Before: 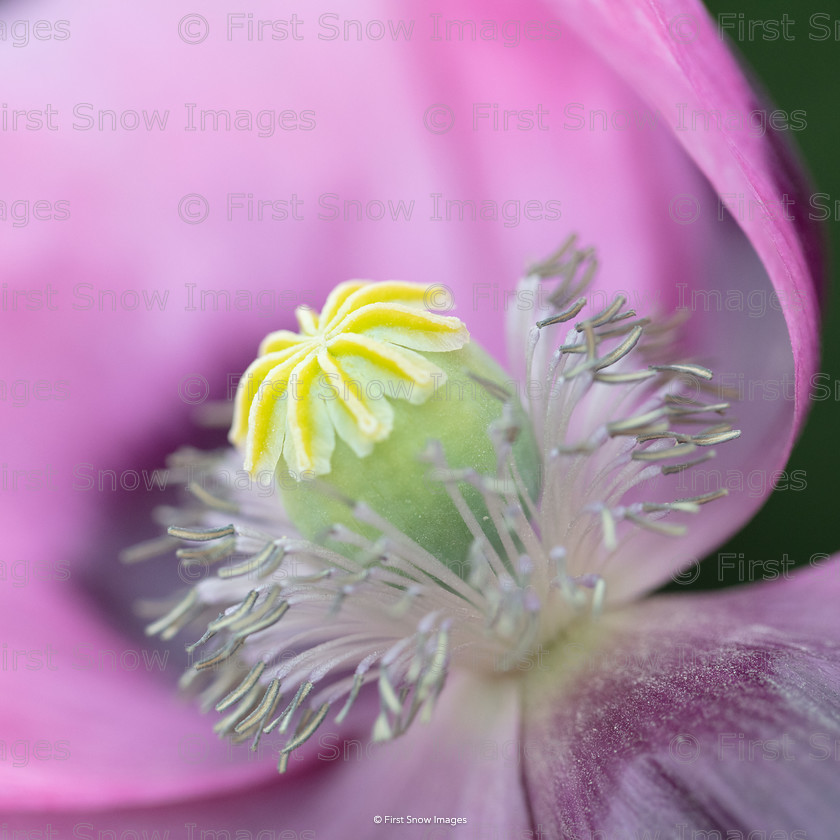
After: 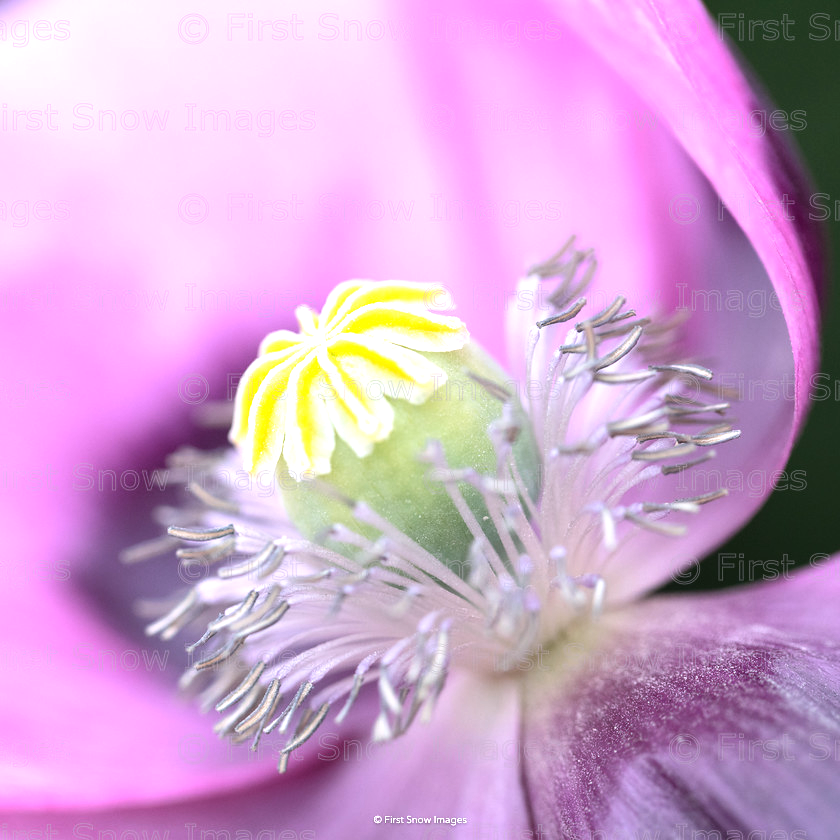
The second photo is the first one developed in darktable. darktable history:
rgb curve: curves: ch0 [(0, 0) (0.053, 0.068) (0.122, 0.128) (1, 1)]
white balance: red 1.066, blue 1.119
tone equalizer: -8 EV -0.75 EV, -7 EV -0.7 EV, -6 EV -0.6 EV, -5 EV -0.4 EV, -3 EV 0.4 EV, -2 EV 0.6 EV, -1 EV 0.7 EV, +0 EV 0.75 EV, edges refinement/feathering 500, mask exposure compensation -1.57 EV, preserve details no
